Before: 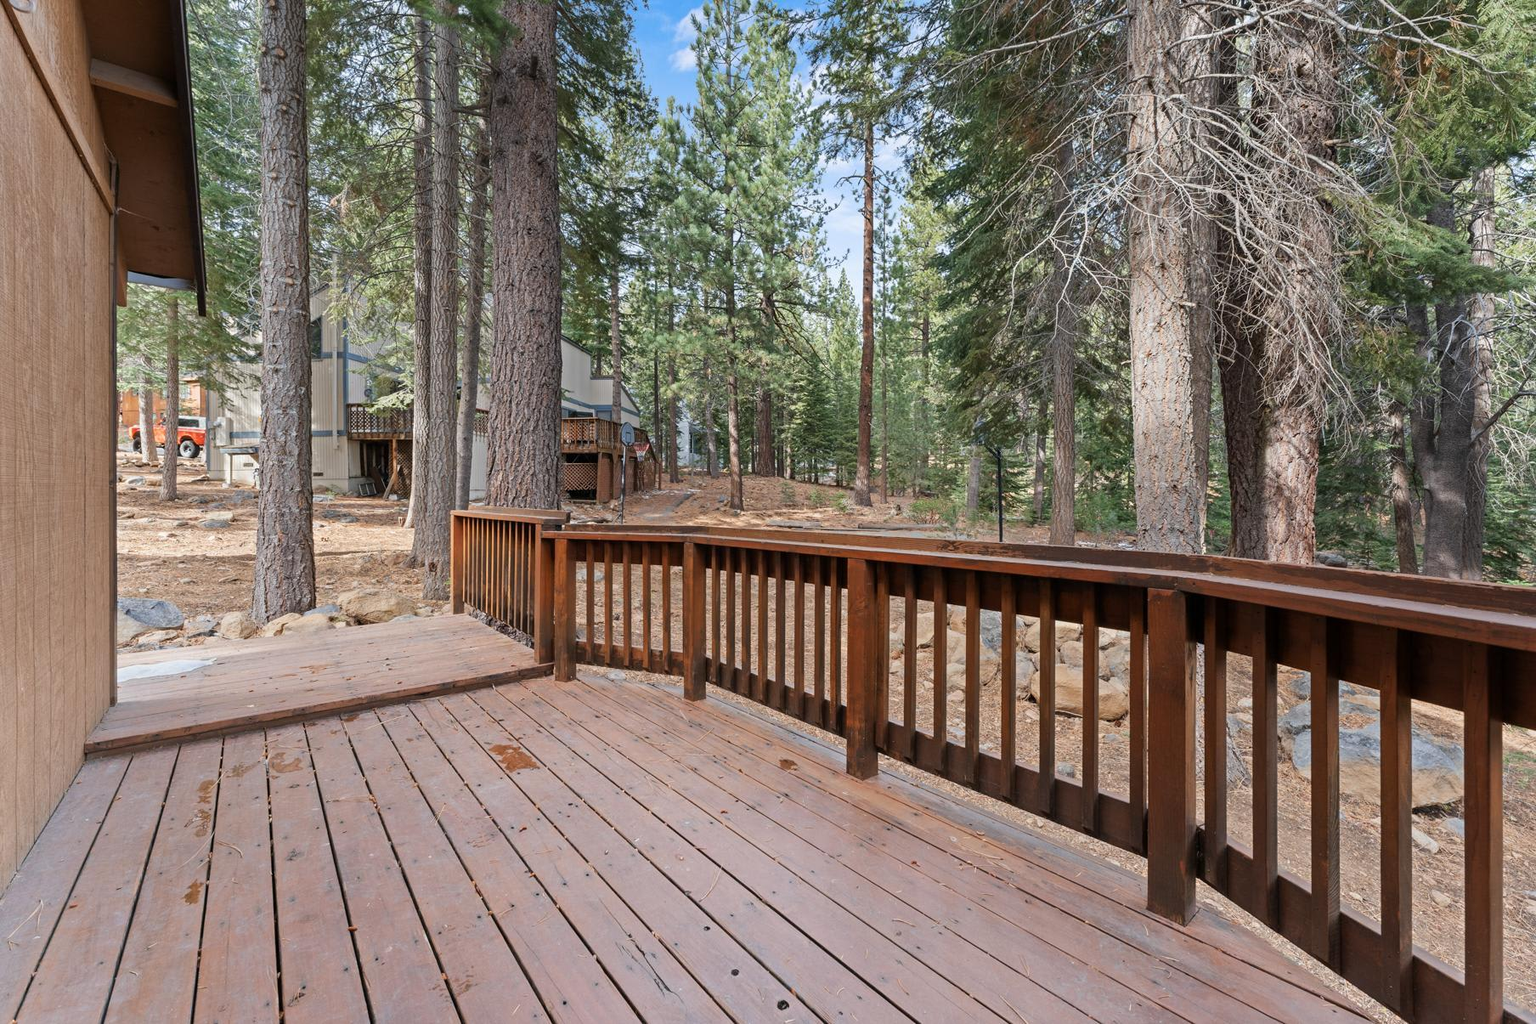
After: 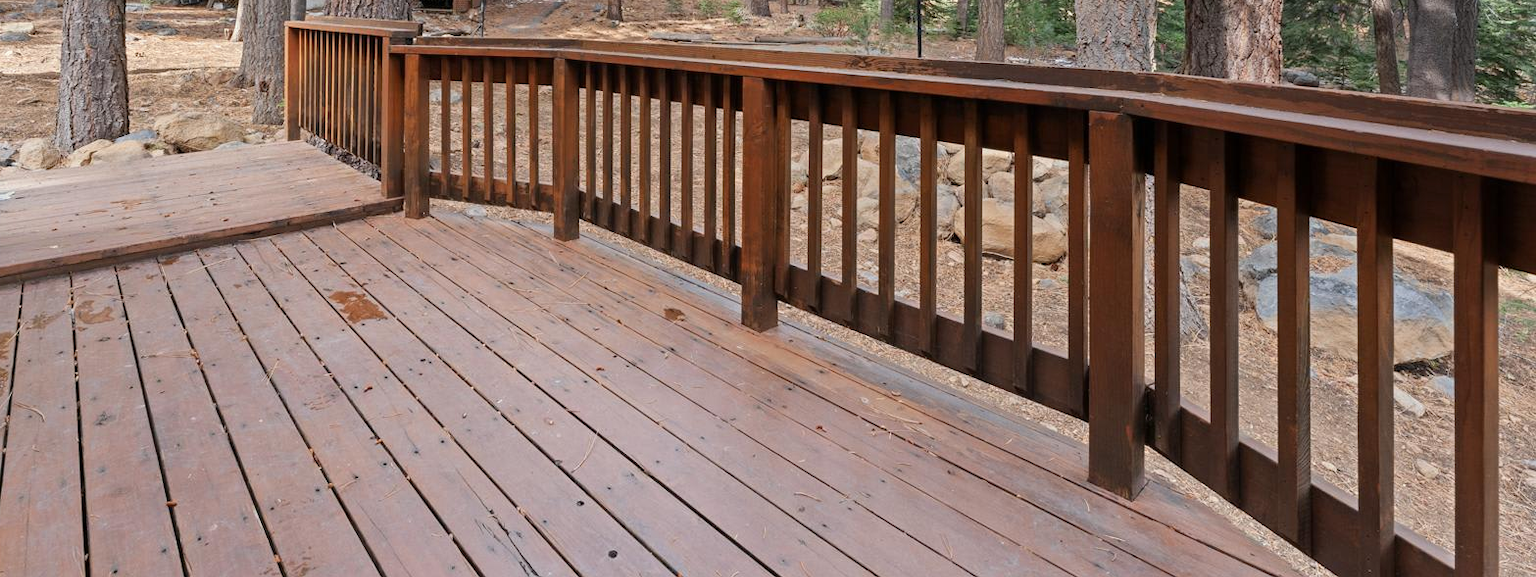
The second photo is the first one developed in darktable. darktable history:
crop and rotate: left 13.306%, top 48.129%, bottom 2.928%
shadows and highlights: shadows 20.55, highlights -20.99, soften with gaussian
split-toning: shadows › saturation 0.61, highlights › saturation 0.58, balance -28.74, compress 87.36%
